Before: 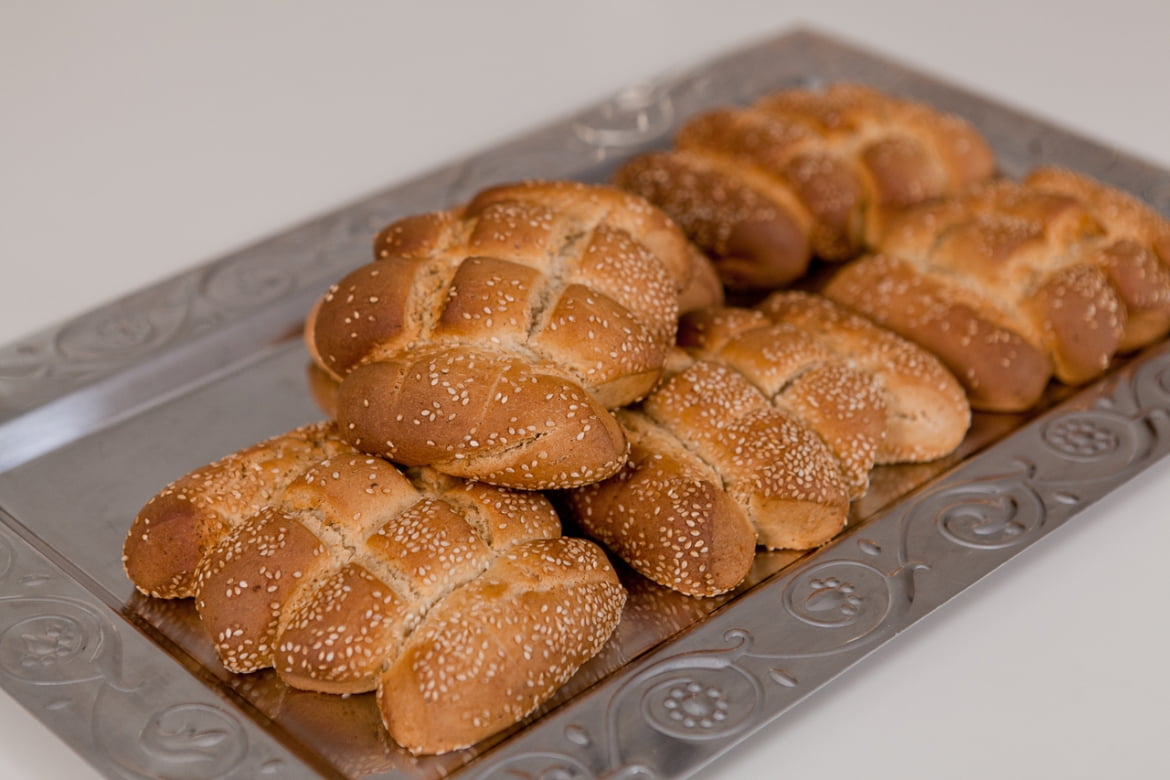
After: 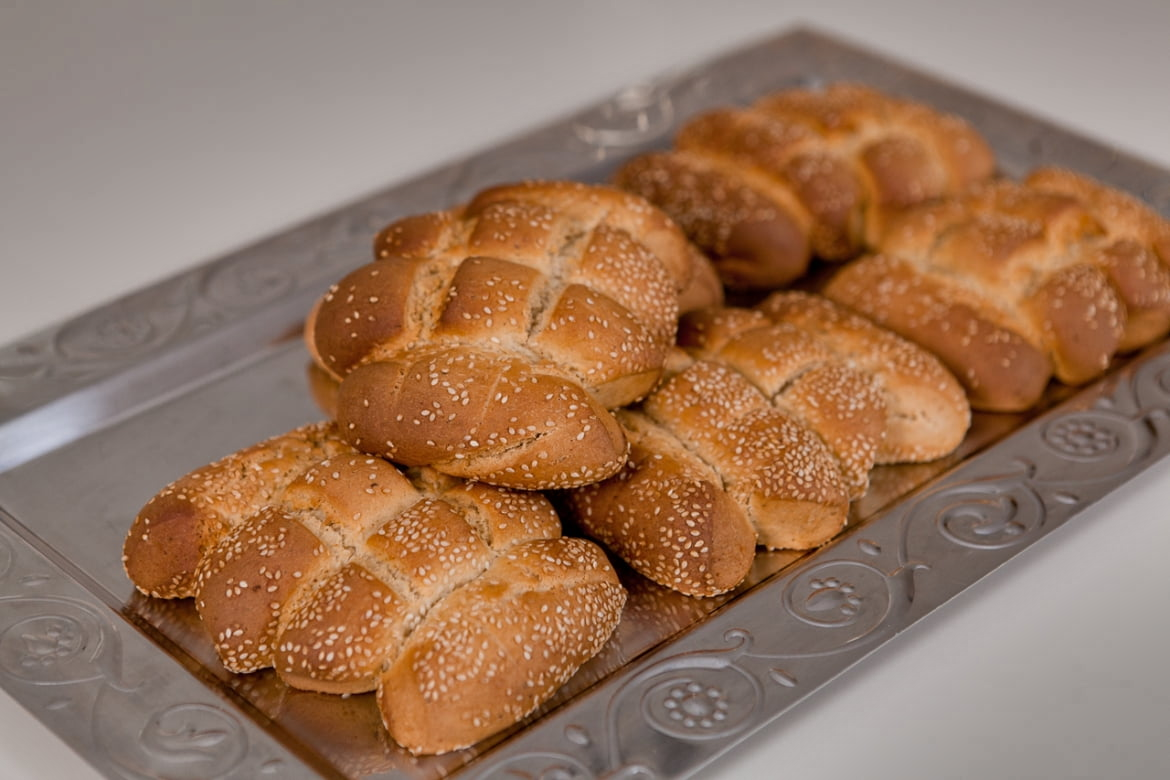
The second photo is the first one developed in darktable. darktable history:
shadows and highlights: shadows 24.49, highlights -78.68, soften with gaussian
